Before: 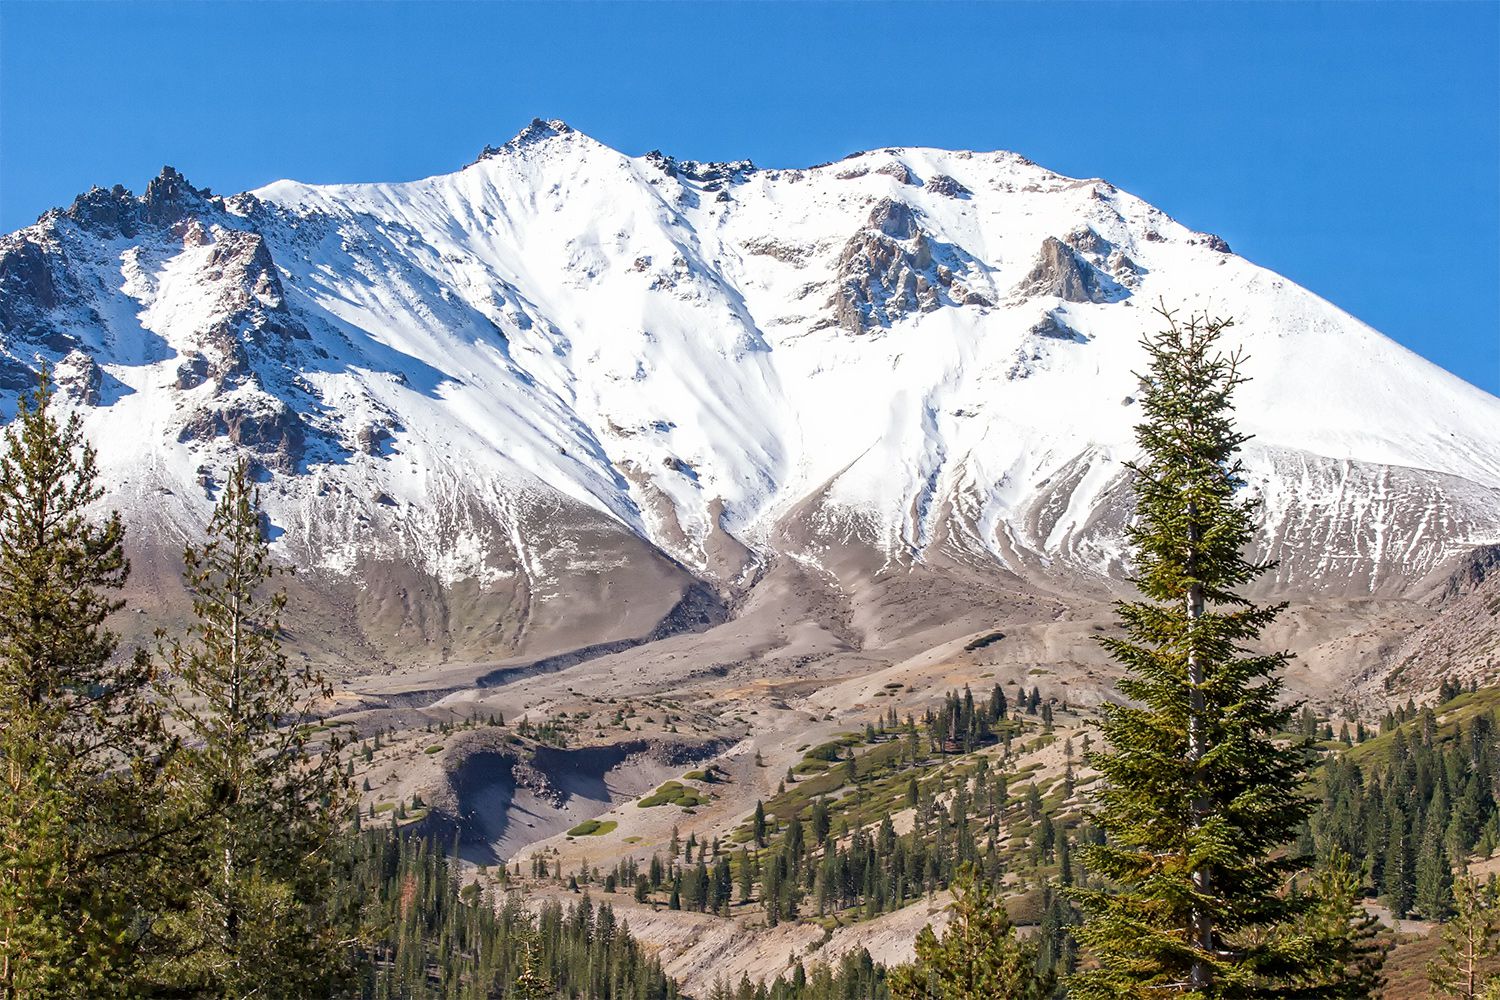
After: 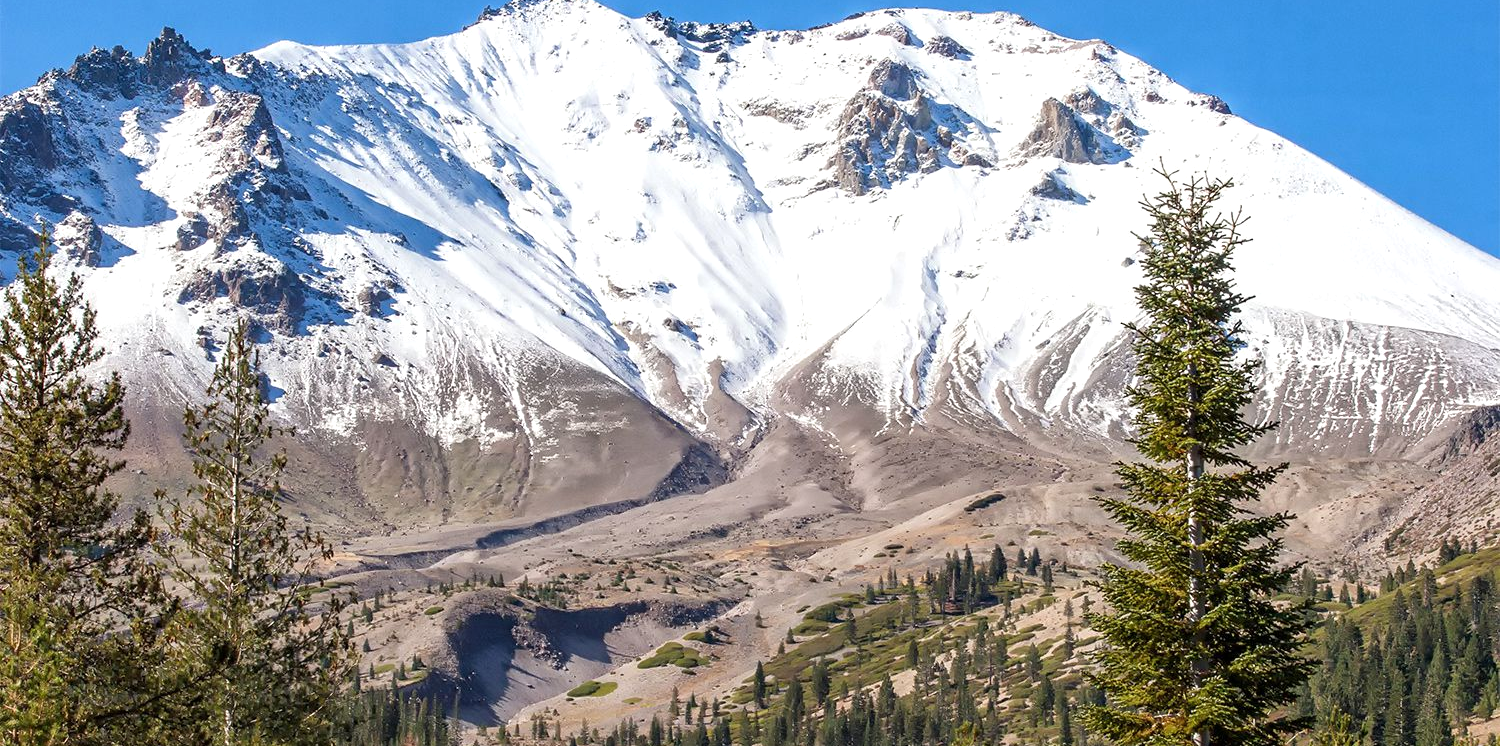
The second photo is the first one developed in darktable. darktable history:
exposure: exposure 0.152 EV, compensate highlight preservation false
crop: top 13.979%, bottom 11.382%
